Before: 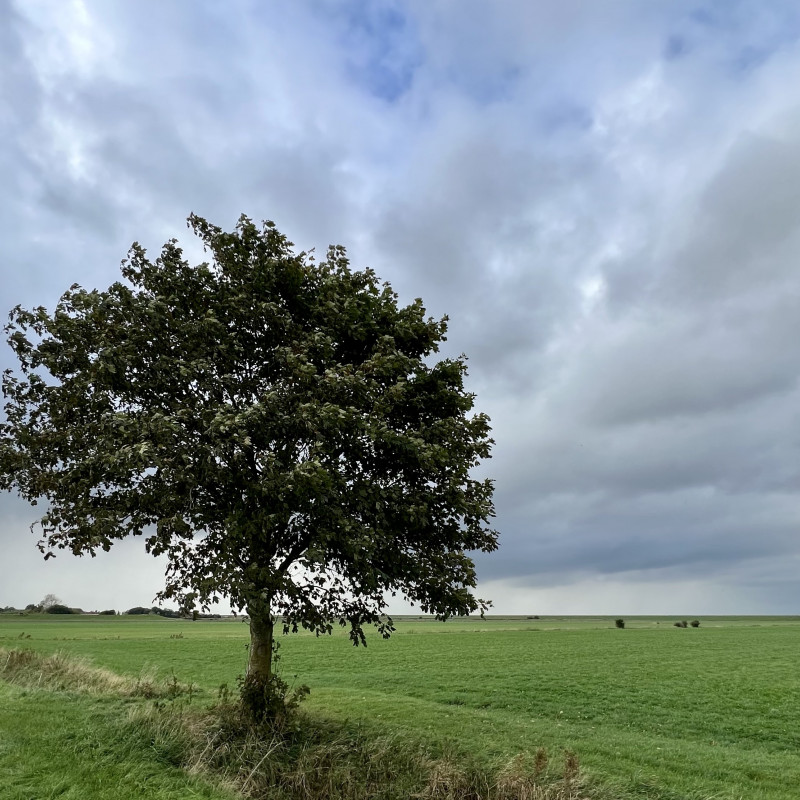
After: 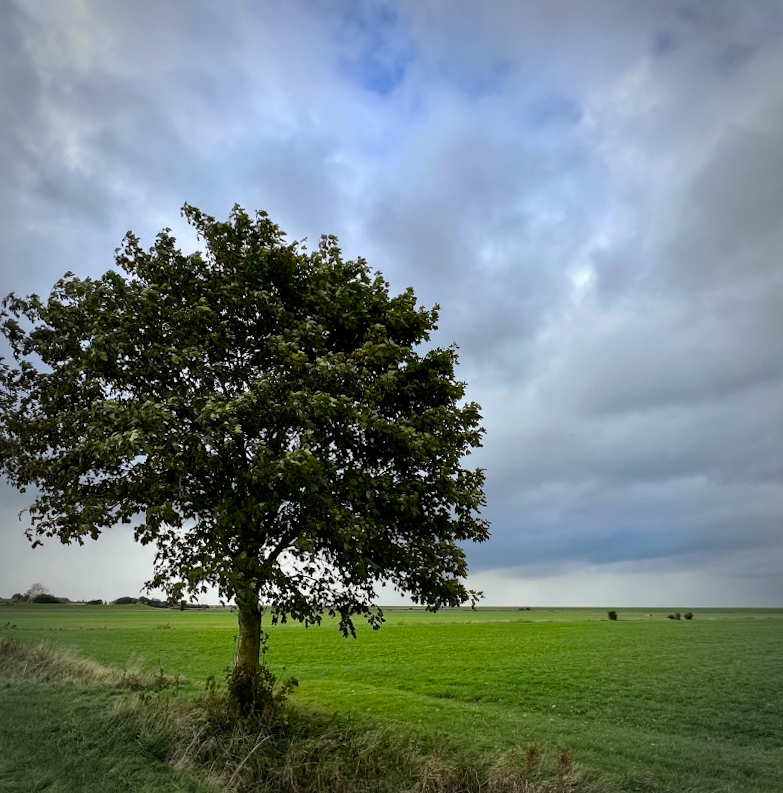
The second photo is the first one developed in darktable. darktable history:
vignetting: fall-off start 71.74%
color balance rgb: linear chroma grading › global chroma 15%, perceptual saturation grading › global saturation 30%
rotate and perspective: rotation 0.226°, lens shift (vertical) -0.042, crop left 0.023, crop right 0.982, crop top 0.006, crop bottom 0.994
